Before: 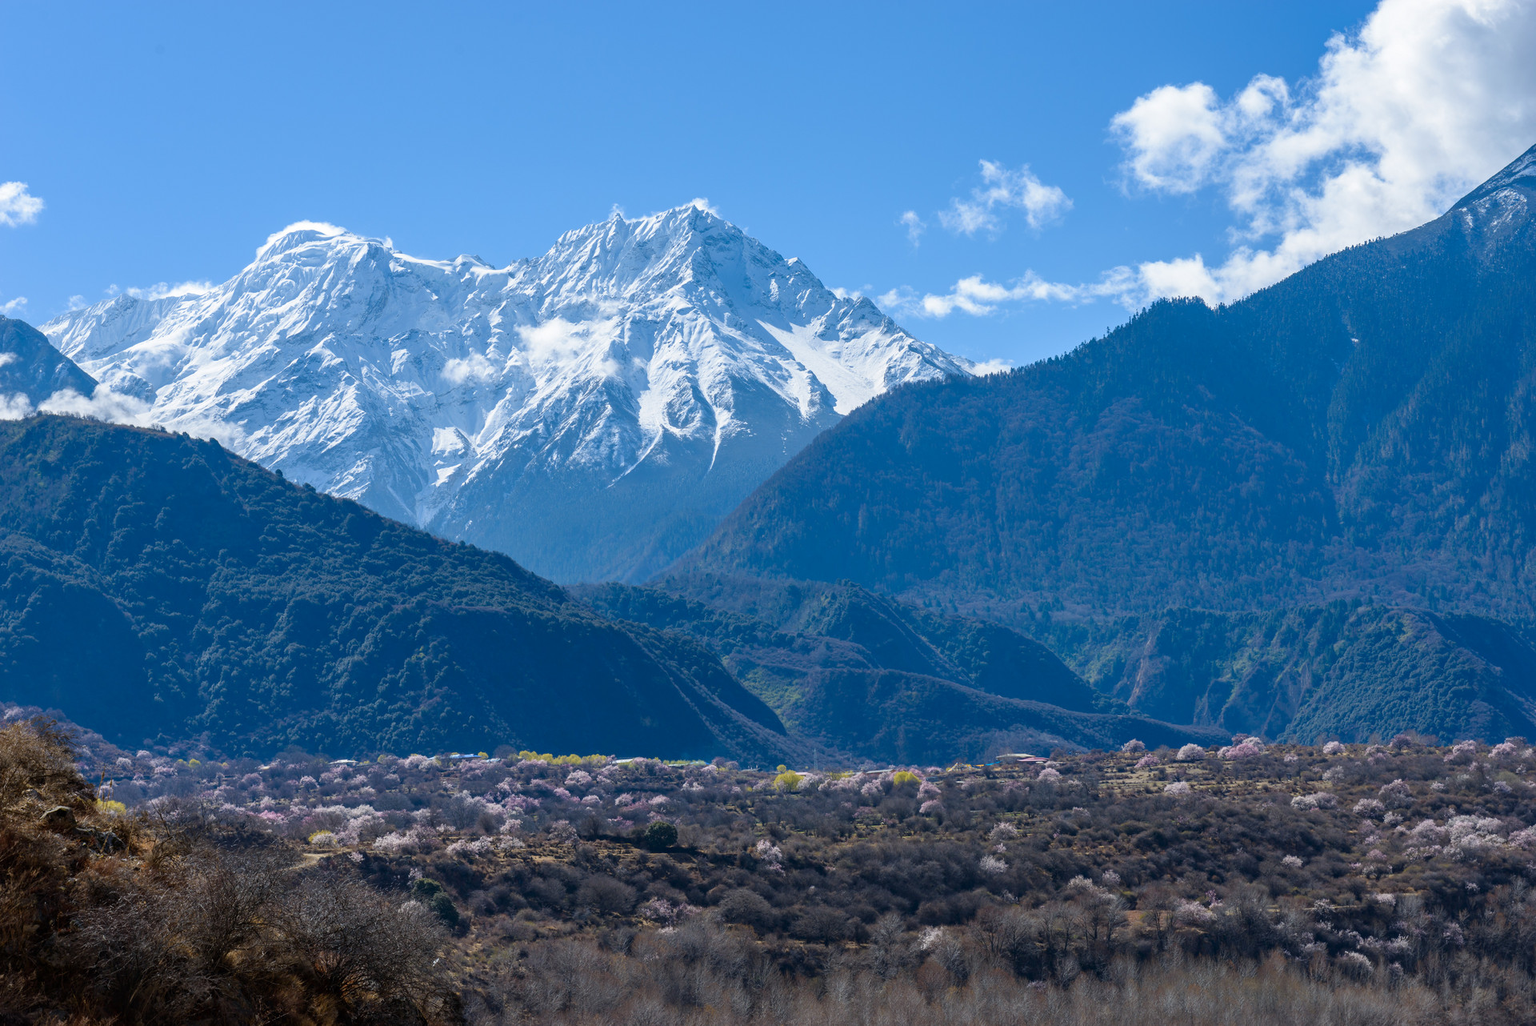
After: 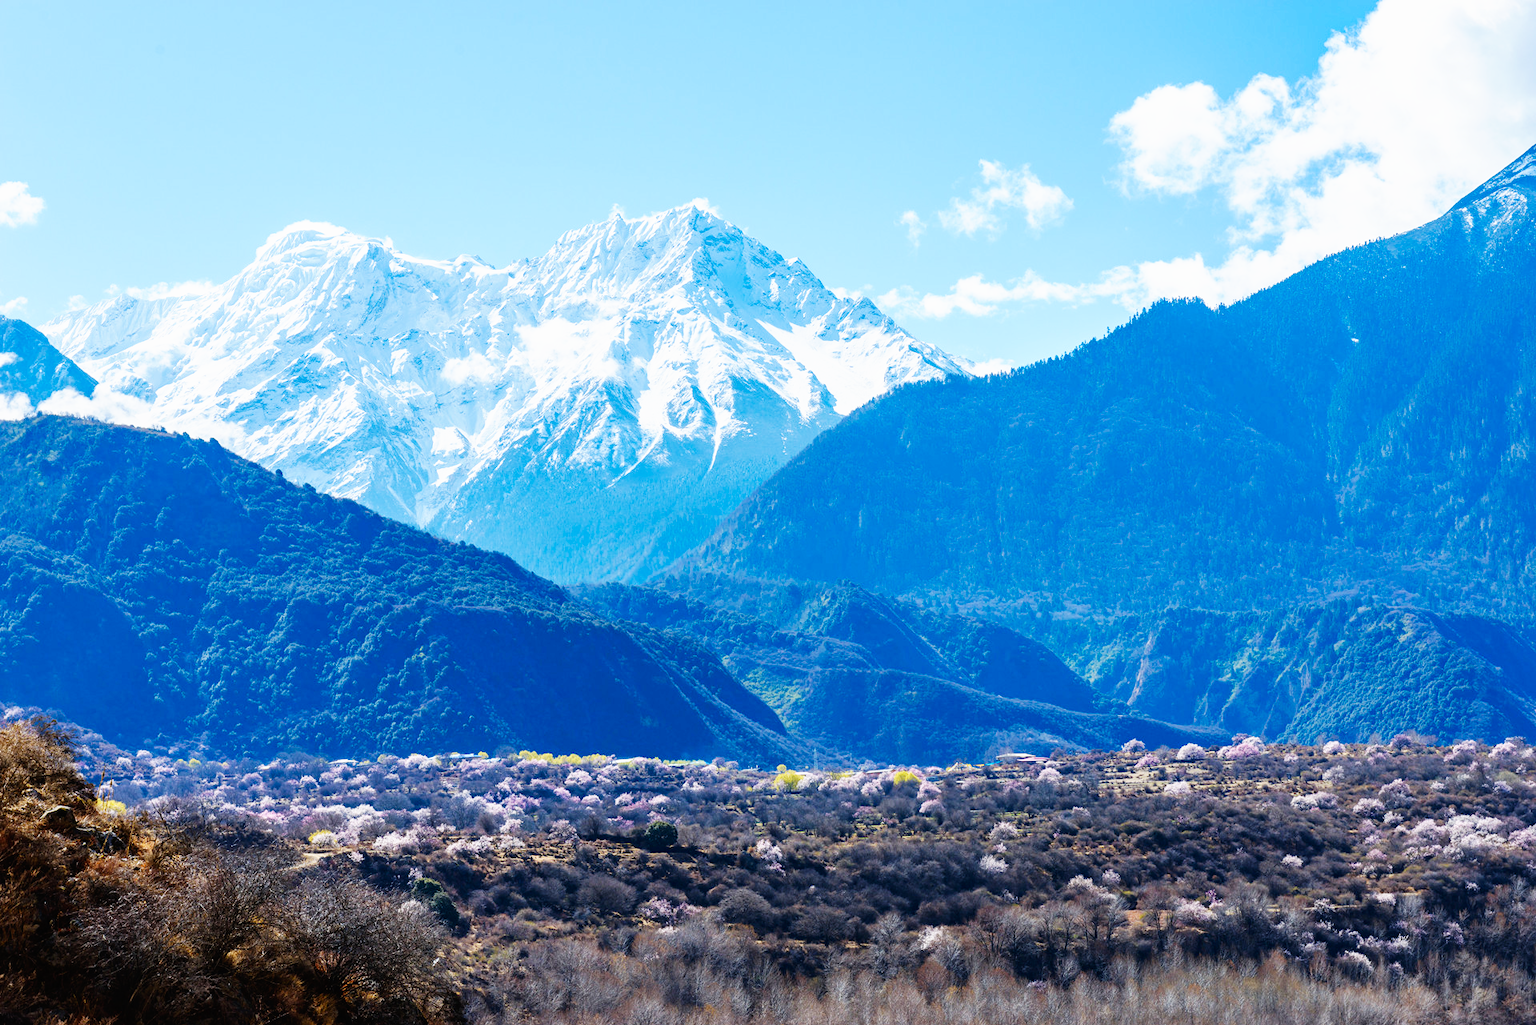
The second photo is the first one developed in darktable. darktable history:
contrast brightness saturation: contrast -0.011, brightness -0.011, saturation 0.035
base curve: curves: ch0 [(0, 0) (0.007, 0.004) (0.027, 0.03) (0.046, 0.07) (0.207, 0.54) (0.442, 0.872) (0.673, 0.972) (1, 1)], preserve colors none
